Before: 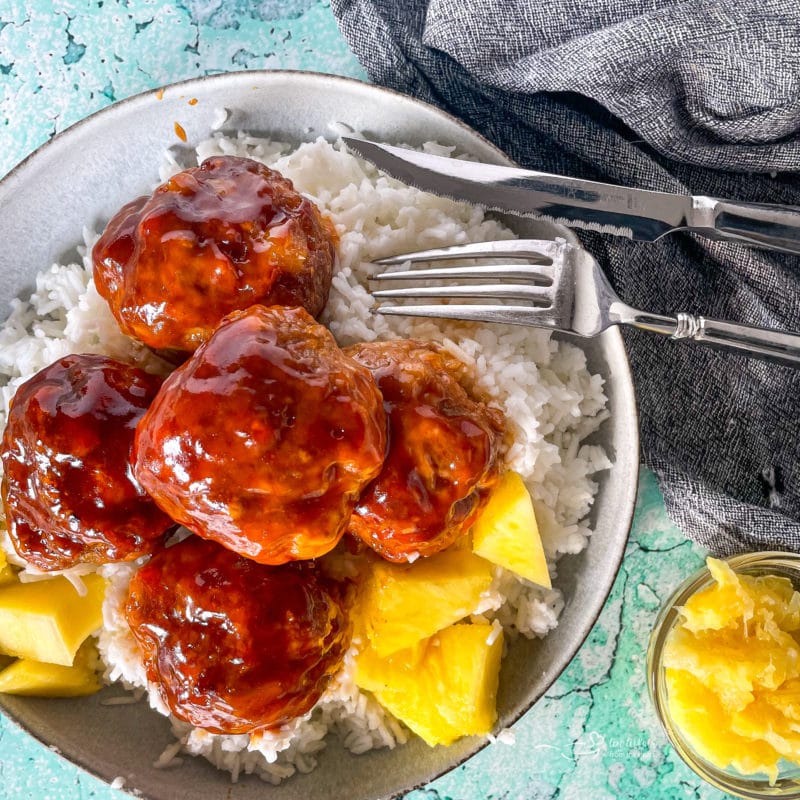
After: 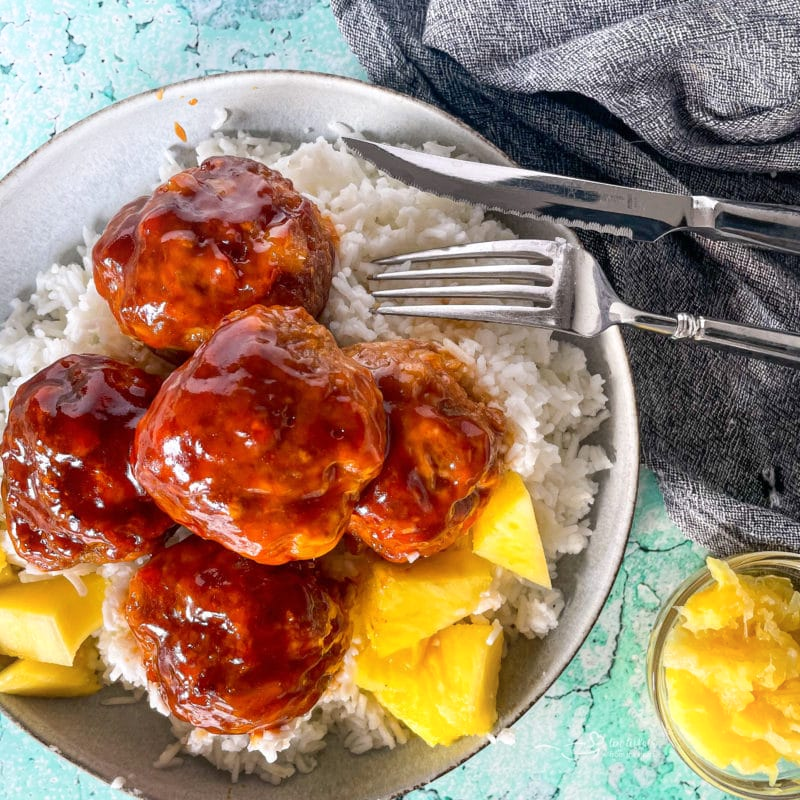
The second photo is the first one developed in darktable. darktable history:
shadows and highlights: shadows -24.28, highlights 49.77, soften with gaussian
